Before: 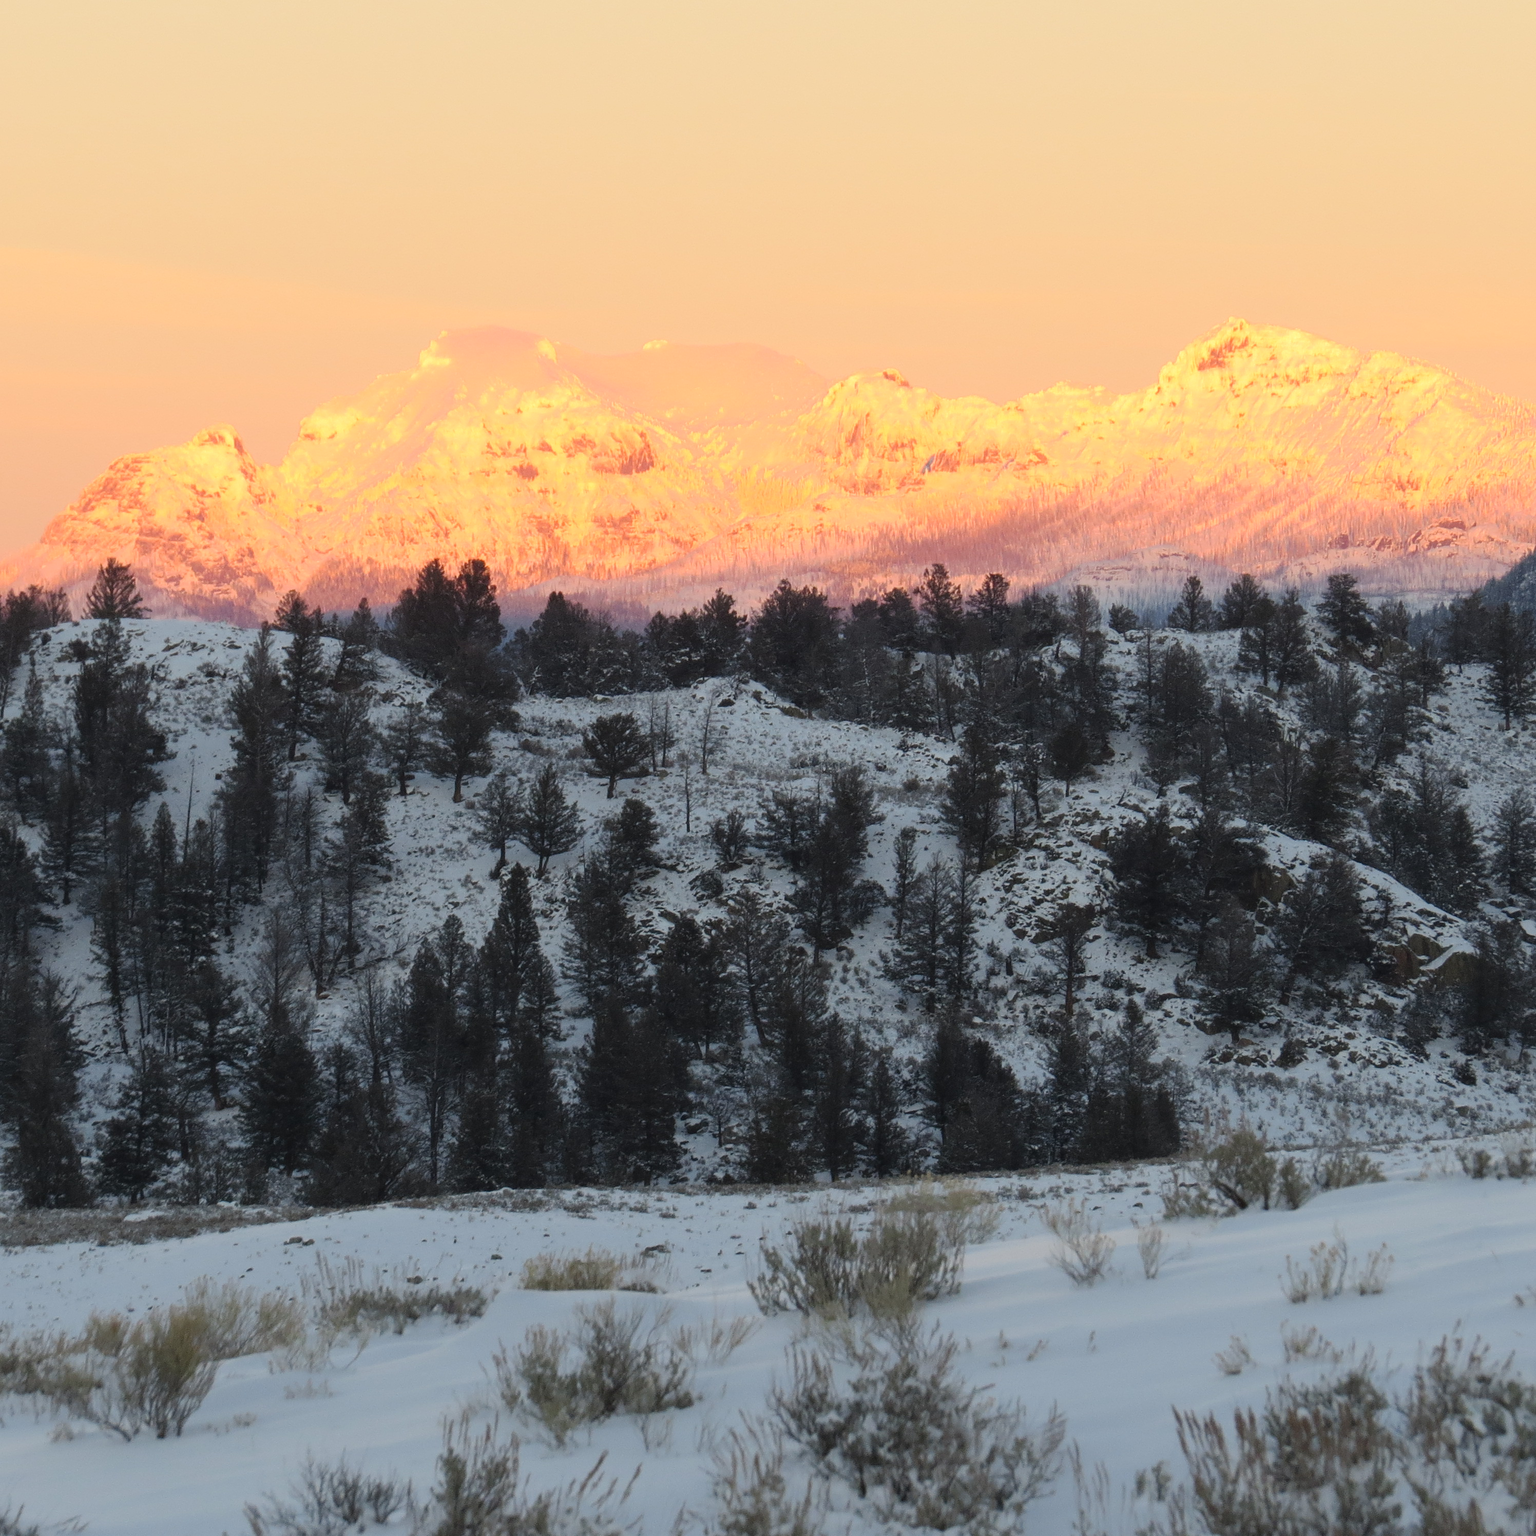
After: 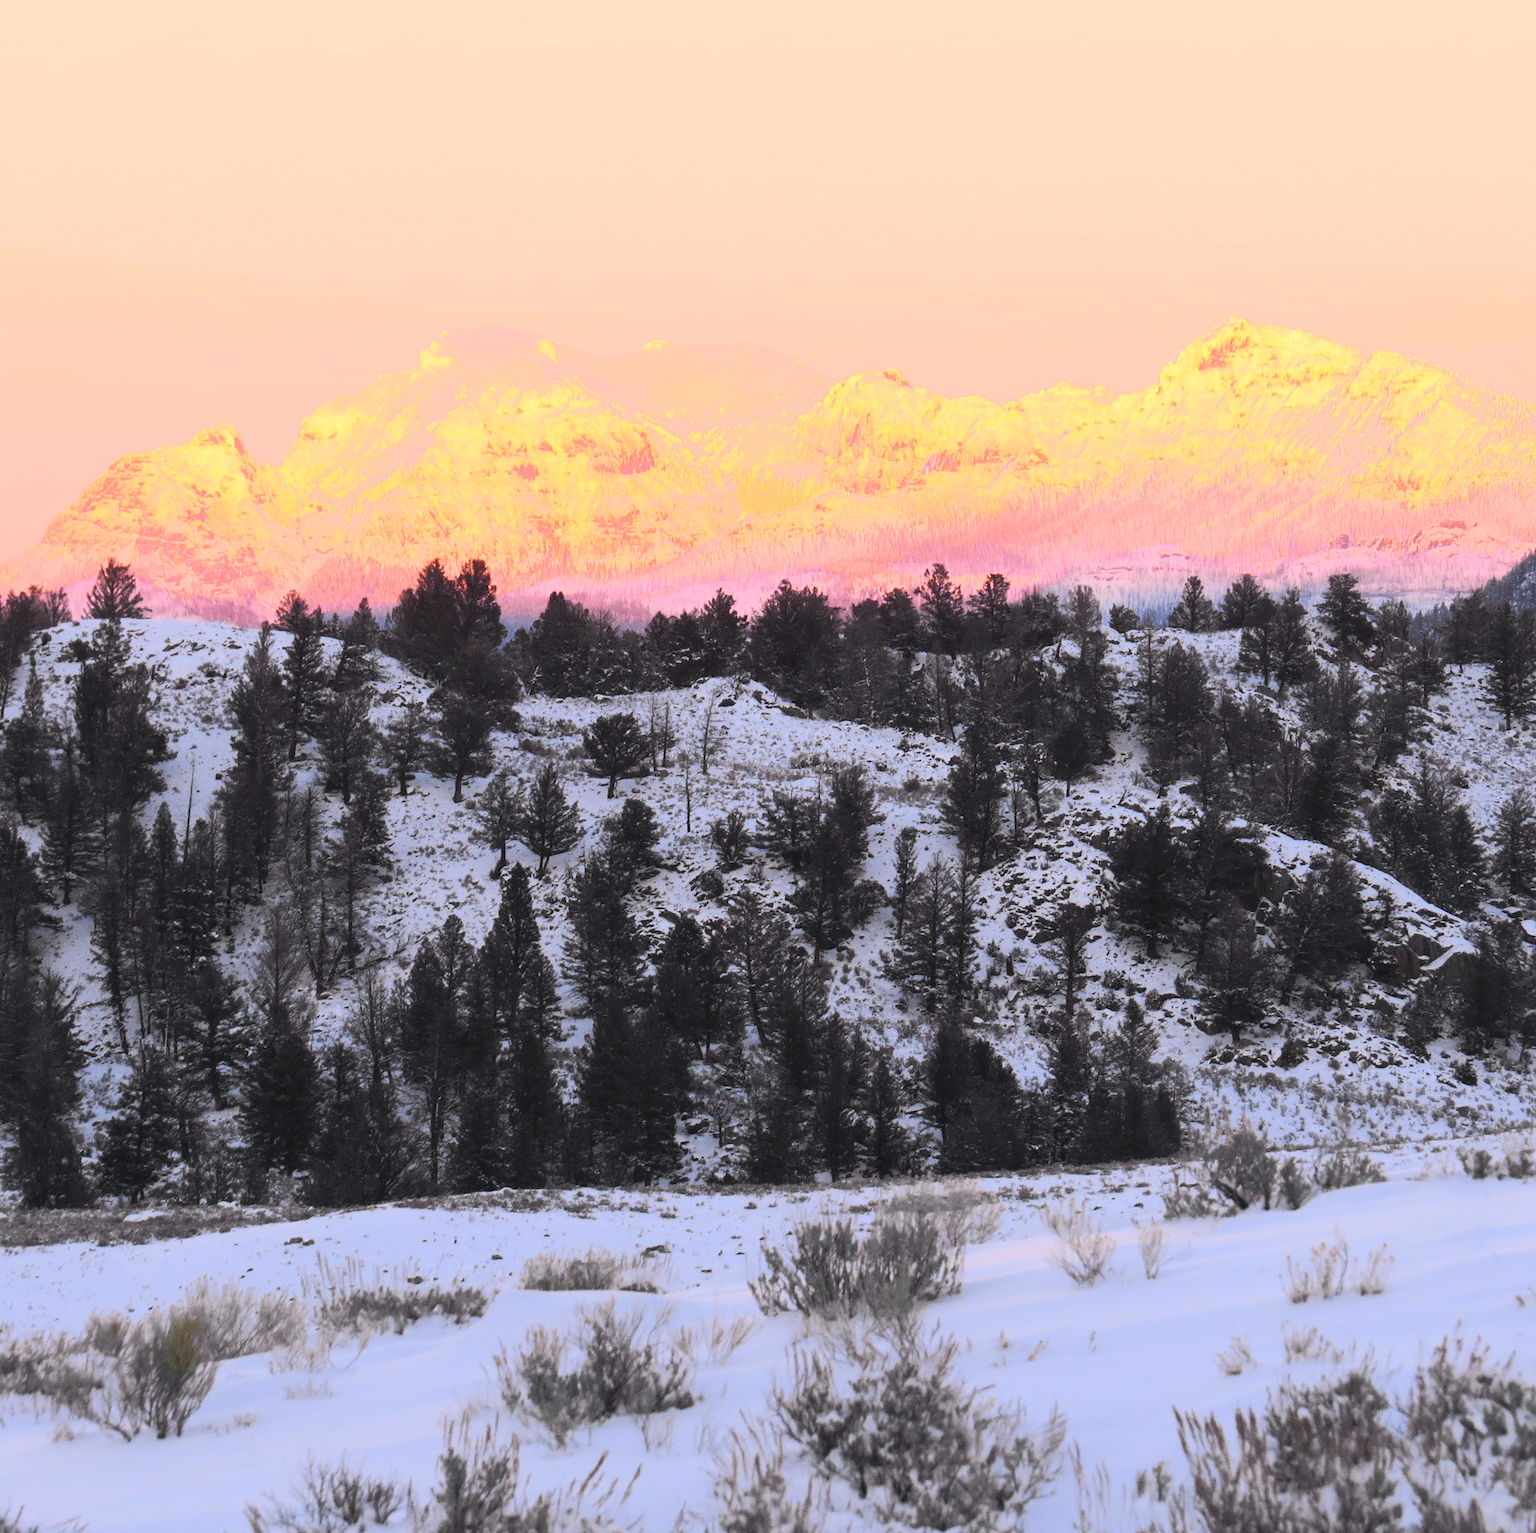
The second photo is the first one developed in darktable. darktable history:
crop: top 0.05%, bottom 0.098%
white balance: red 1.042, blue 1.17
tone equalizer: -8 EV -0.417 EV, -7 EV -0.389 EV, -6 EV -0.333 EV, -5 EV -0.222 EV, -3 EV 0.222 EV, -2 EV 0.333 EV, -1 EV 0.389 EV, +0 EV 0.417 EV, edges refinement/feathering 500, mask exposure compensation -1.57 EV, preserve details no
tone curve: curves: ch0 [(0, 0.026) (0.181, 0.223) (0.405, 0.46) (0.456, 0.528) (0.634, 0.728) (0.877, 0.89) (0.984, 0.935)]; ch1 [(0, 0) (0.443, 0.43) (0.492, 0.488) (0.566, 0.579) (0.595, 0.625) (0.65, 0.657) (0.696, 0.725) (1, 1)]; ch2 [(0, 0) (0.33, 0.301) (0.421, 0.443) (0.447, 0.489) (0.495, 0.494) (0.537, 0.57) (0.586, 0.591) (0.663, 0.686) (1, 1)], color space Lab, independent channels, preserve colors none
